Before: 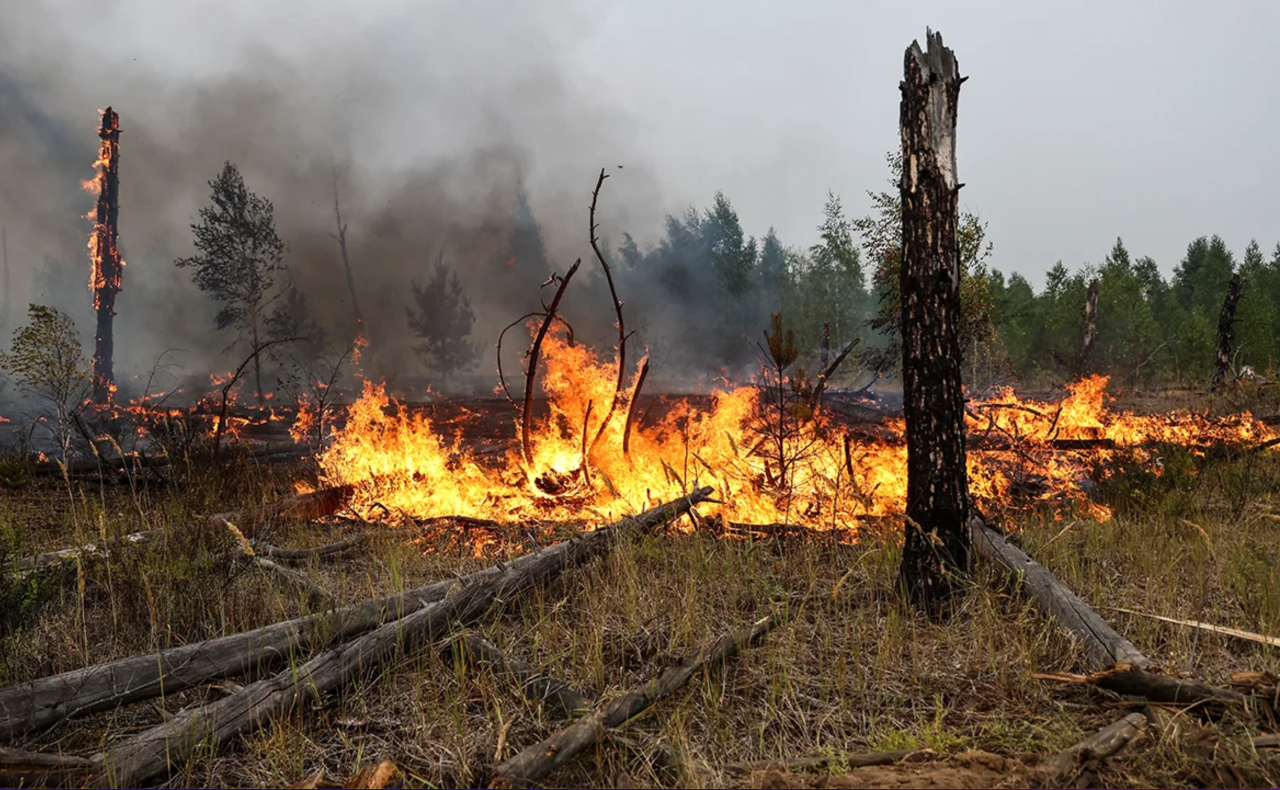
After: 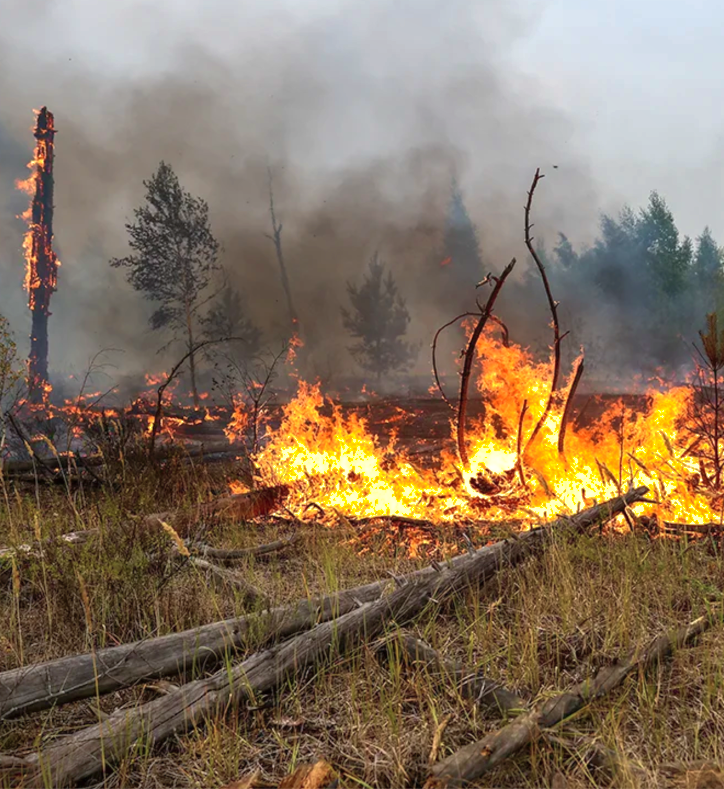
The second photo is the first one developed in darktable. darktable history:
velvia: strength 29.86%
shadows and highlights: shadows color adjustment 97.67%
exposure: black level correction 0, exposure 0.398 EV, compensate highlight preservation false
crop: left 5.135%, right 38.295%
